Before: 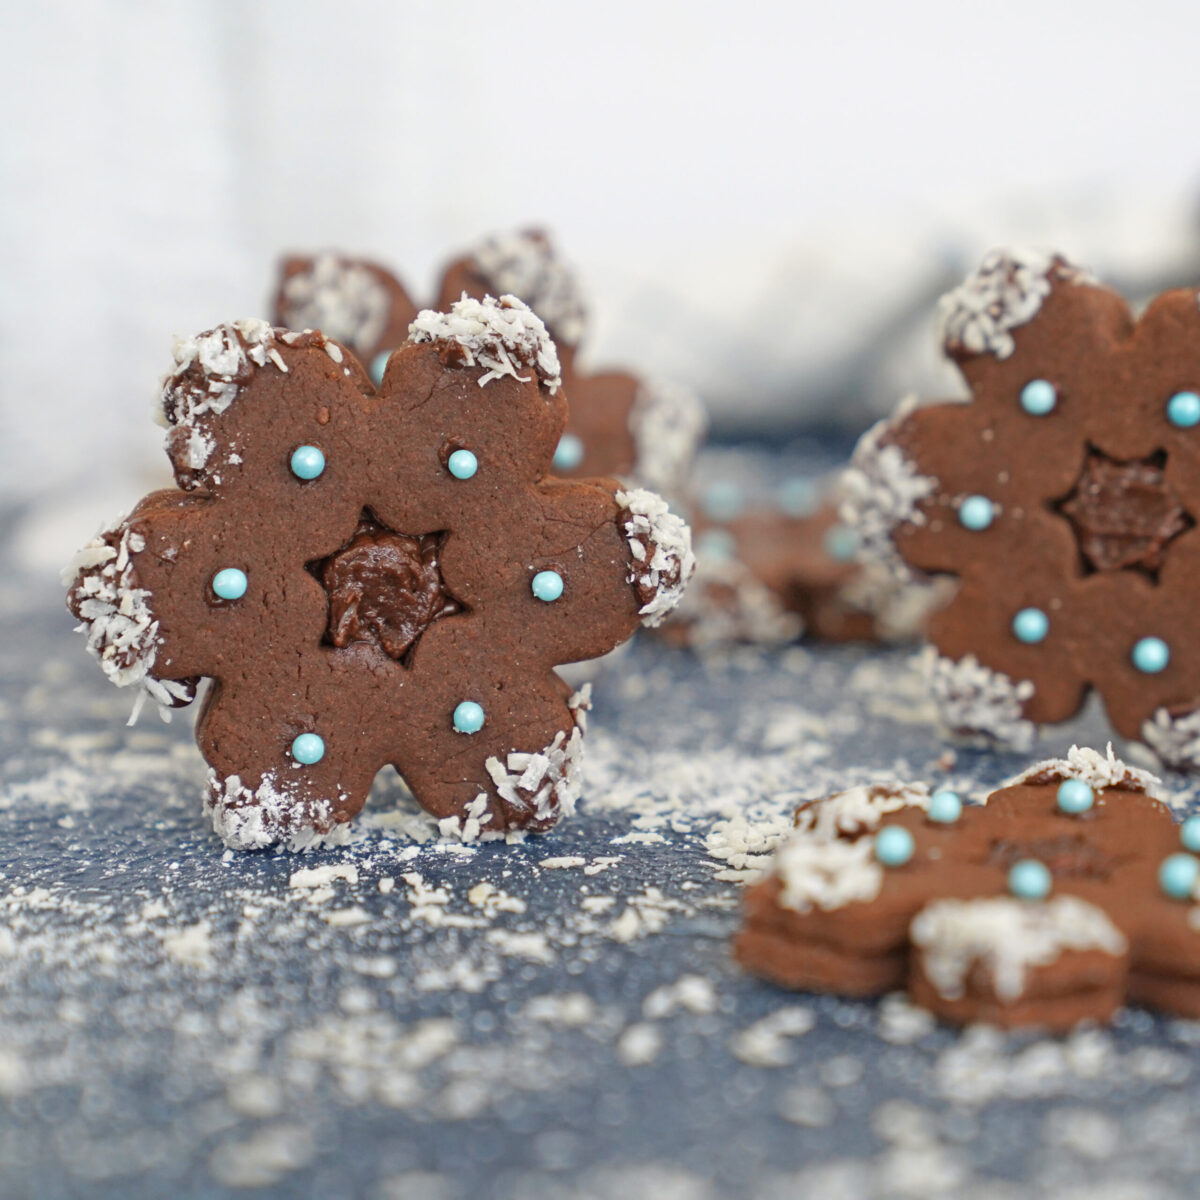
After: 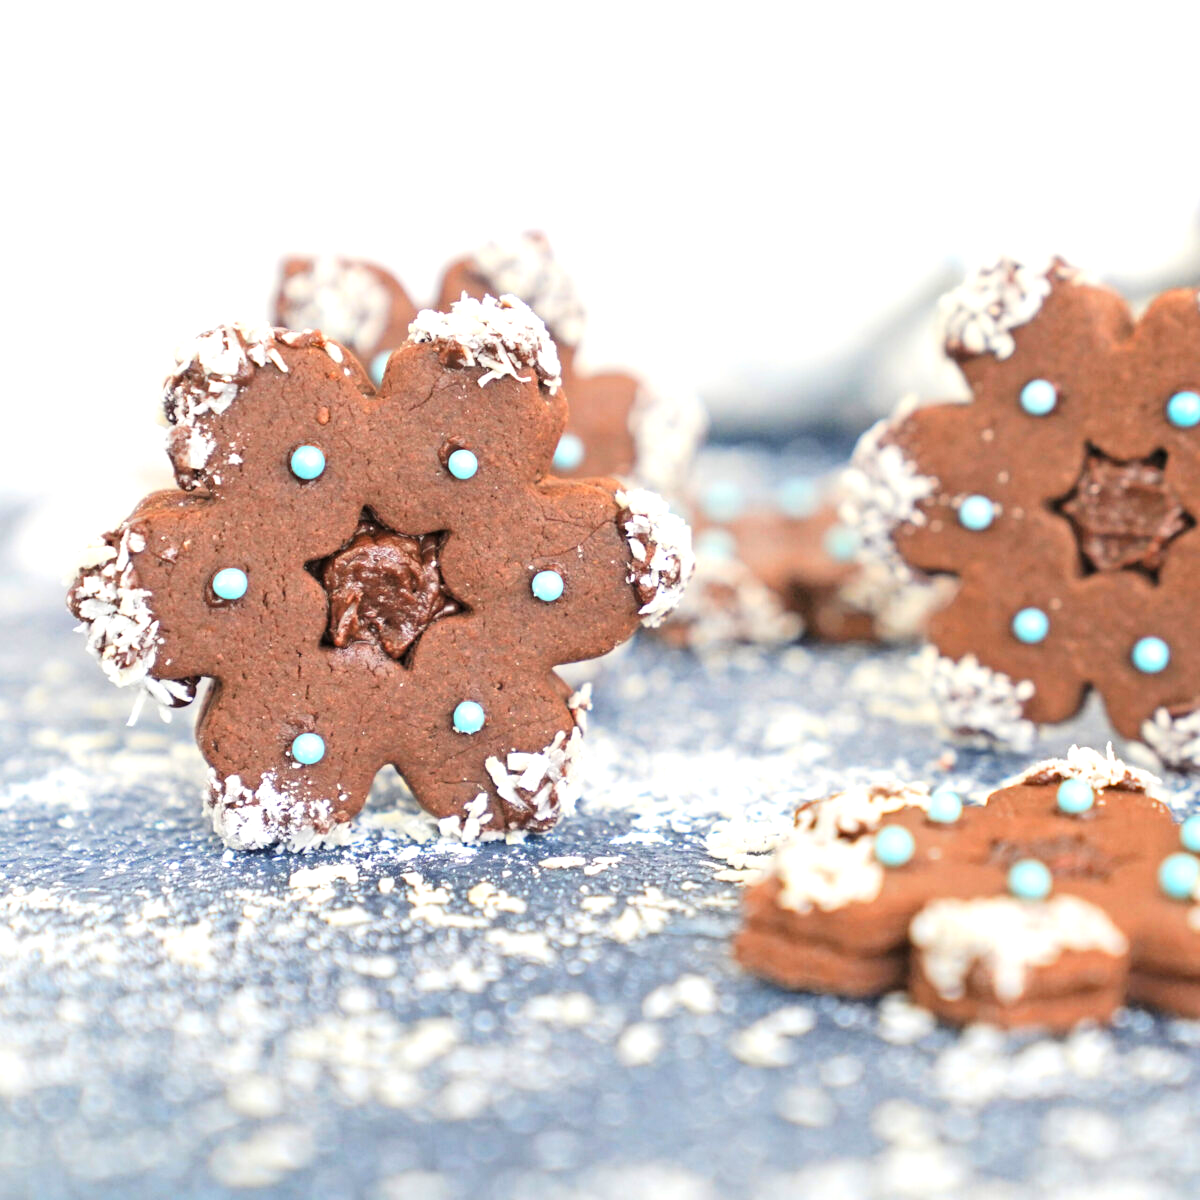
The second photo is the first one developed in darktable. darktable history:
exposure: exposure 0.935 EV, compensate highlight preservation false
tone curve: curves: ch0 [(0, 0) (0.004, 0.001) (0.133, 0.112) (0.325, 0.362) (0.832, 0.893) (1, 1)], color space Lab, linked channels, preserve colors none
